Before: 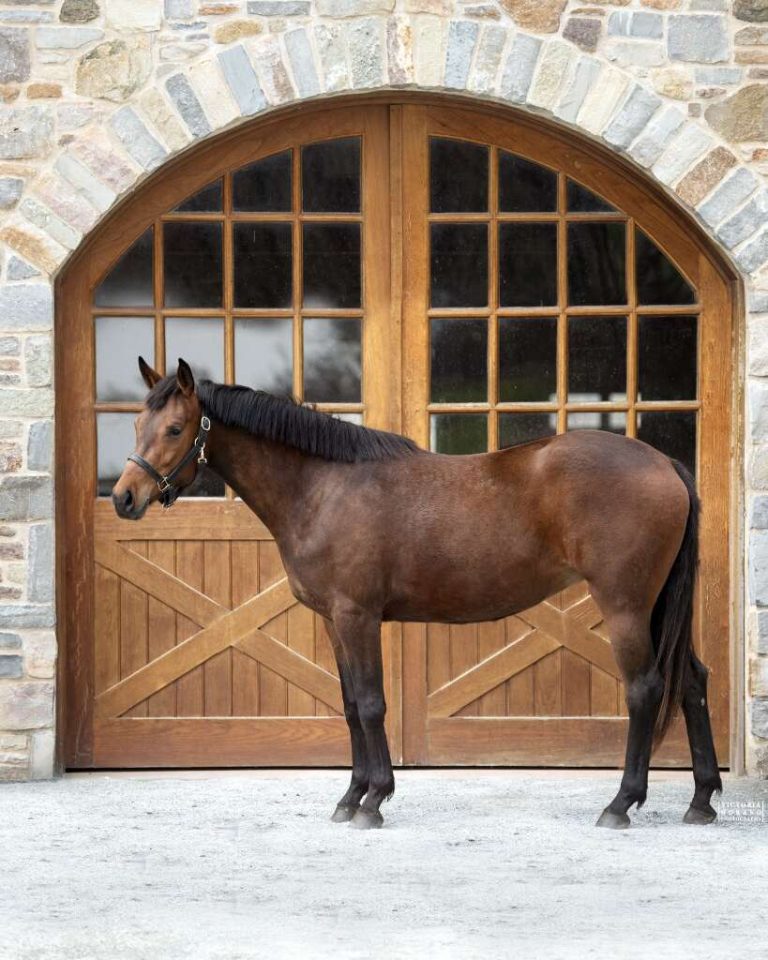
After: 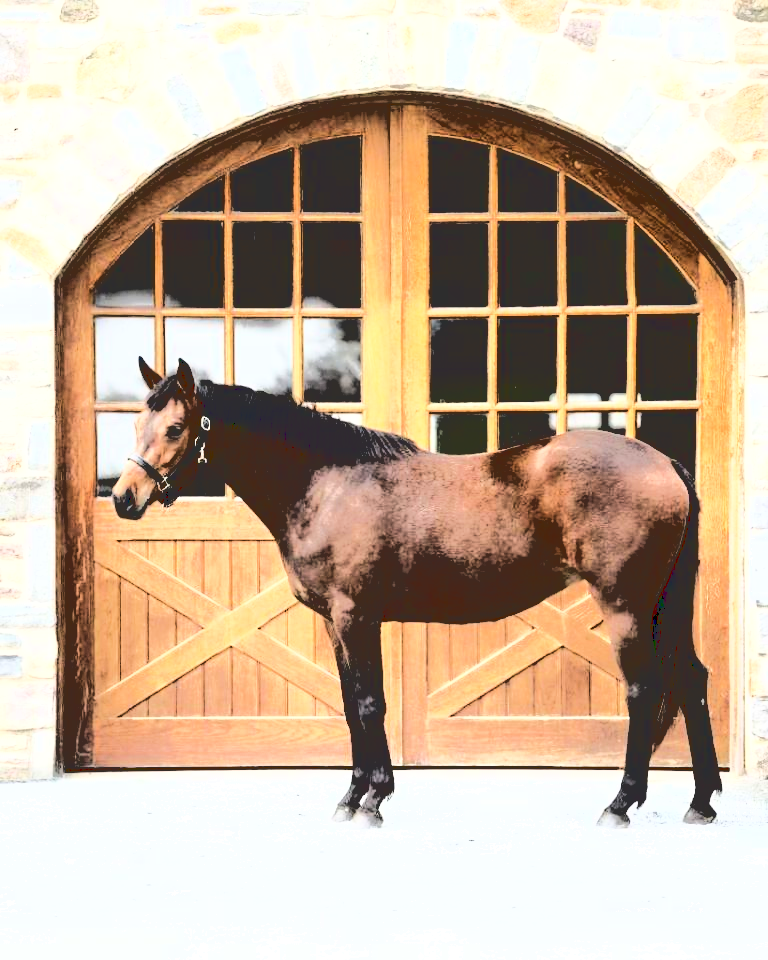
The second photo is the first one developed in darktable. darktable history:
base curve: curves: ch0 [(0.065, 0.026) (0.236, 0.358) (0.53, 0.546) (0.777, 0.841) (0.924, 0.992)], preserve colors average RGB
rgb curve: curves: ch0 [(0, 0) (0.21, 0.15) (0.24, 0.21) (0.5, 0.75) (0.75, 0.96) (0.89, 0.99) (1, 1)]; ch1 [(0, 0.02) (0.21, 0.13) (0.25, 0.2) (0.5, 0.67) (0.75, 0.9) (0.89, 0.97) (1, 1)]; ch2 [(0, 0.02) (0.21, 0.13) (0.25, 0.2) (0.5, 0.67) (0.75, 0.9) (0.89, 0.97) (1, 1)], compensate middle gray true
tone equalizer: on, module defaults
